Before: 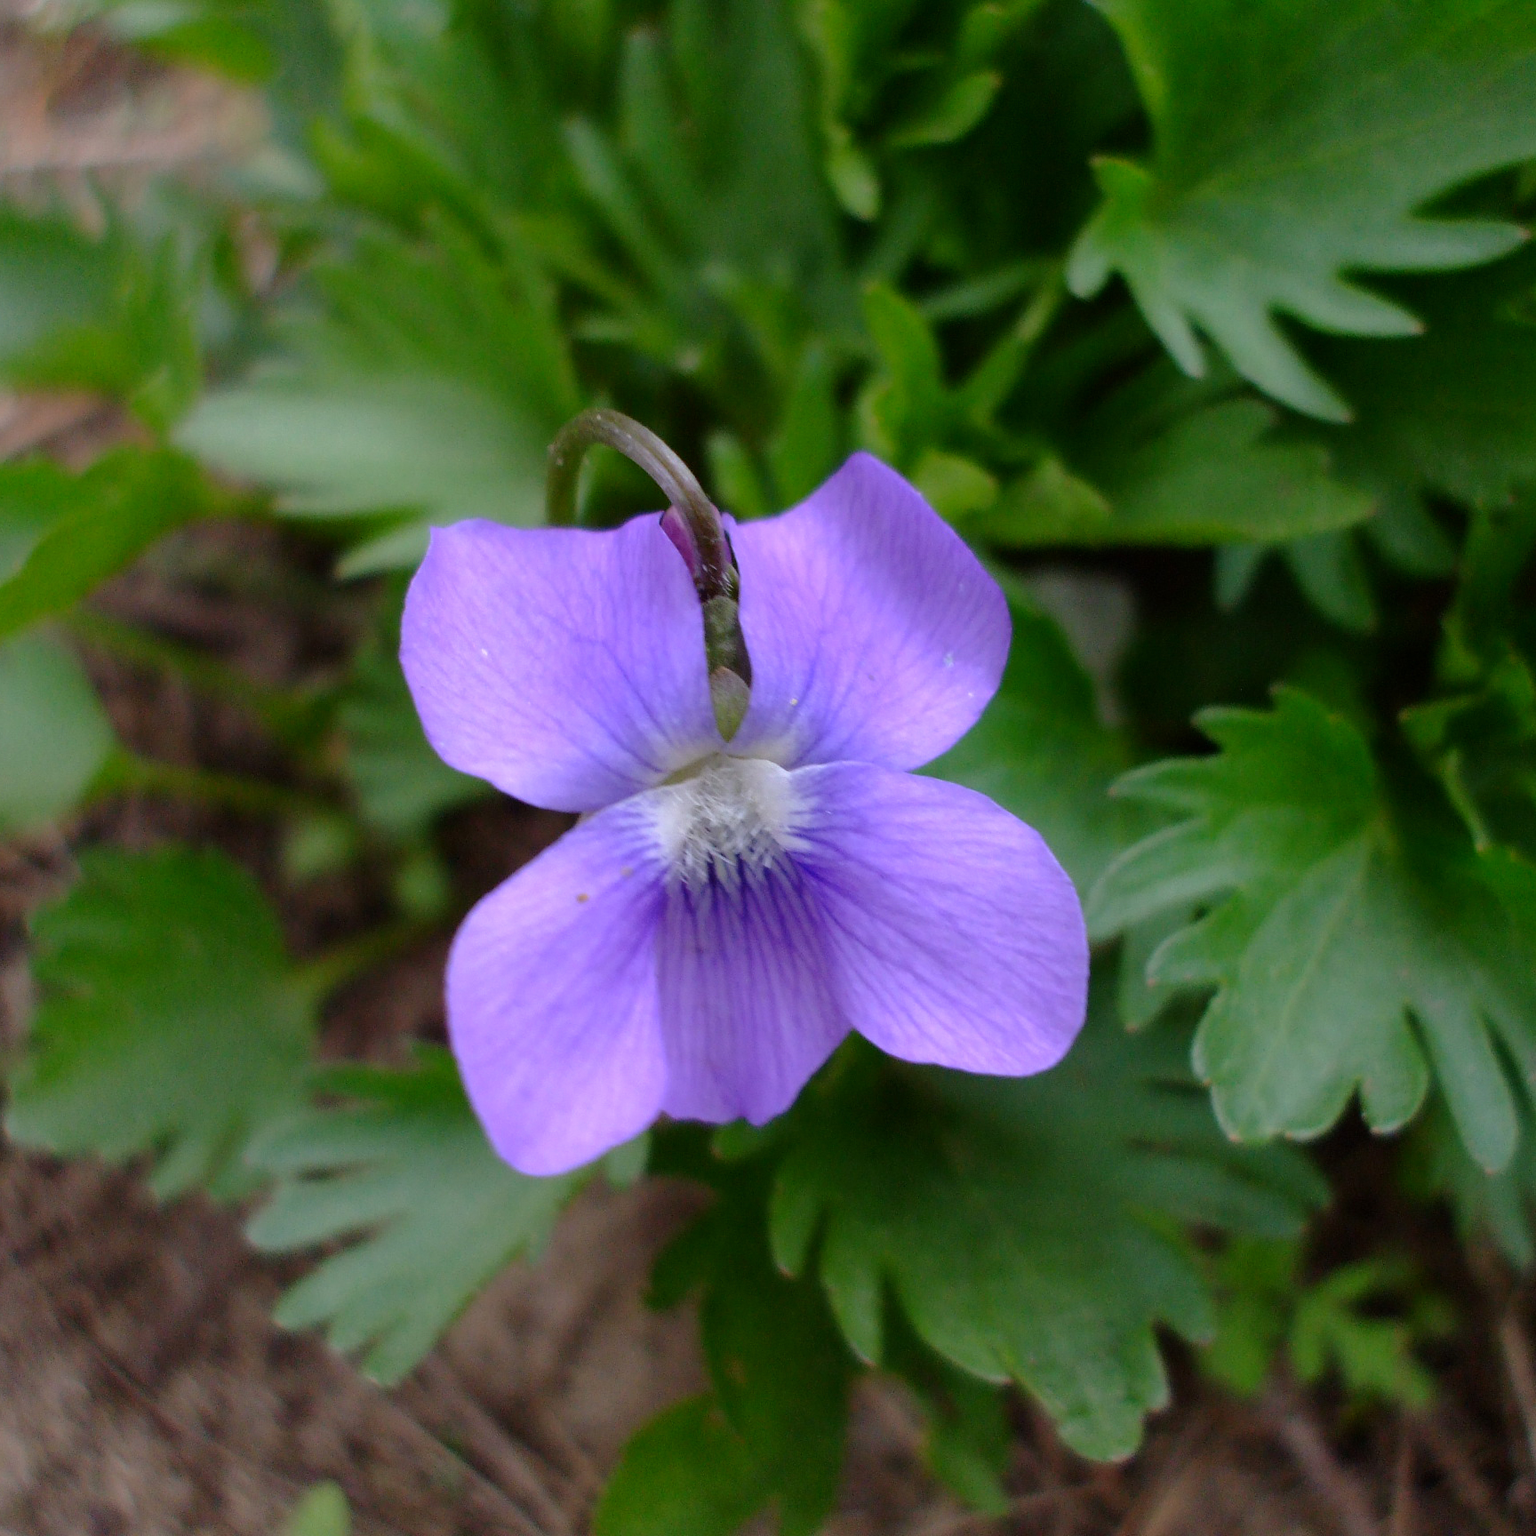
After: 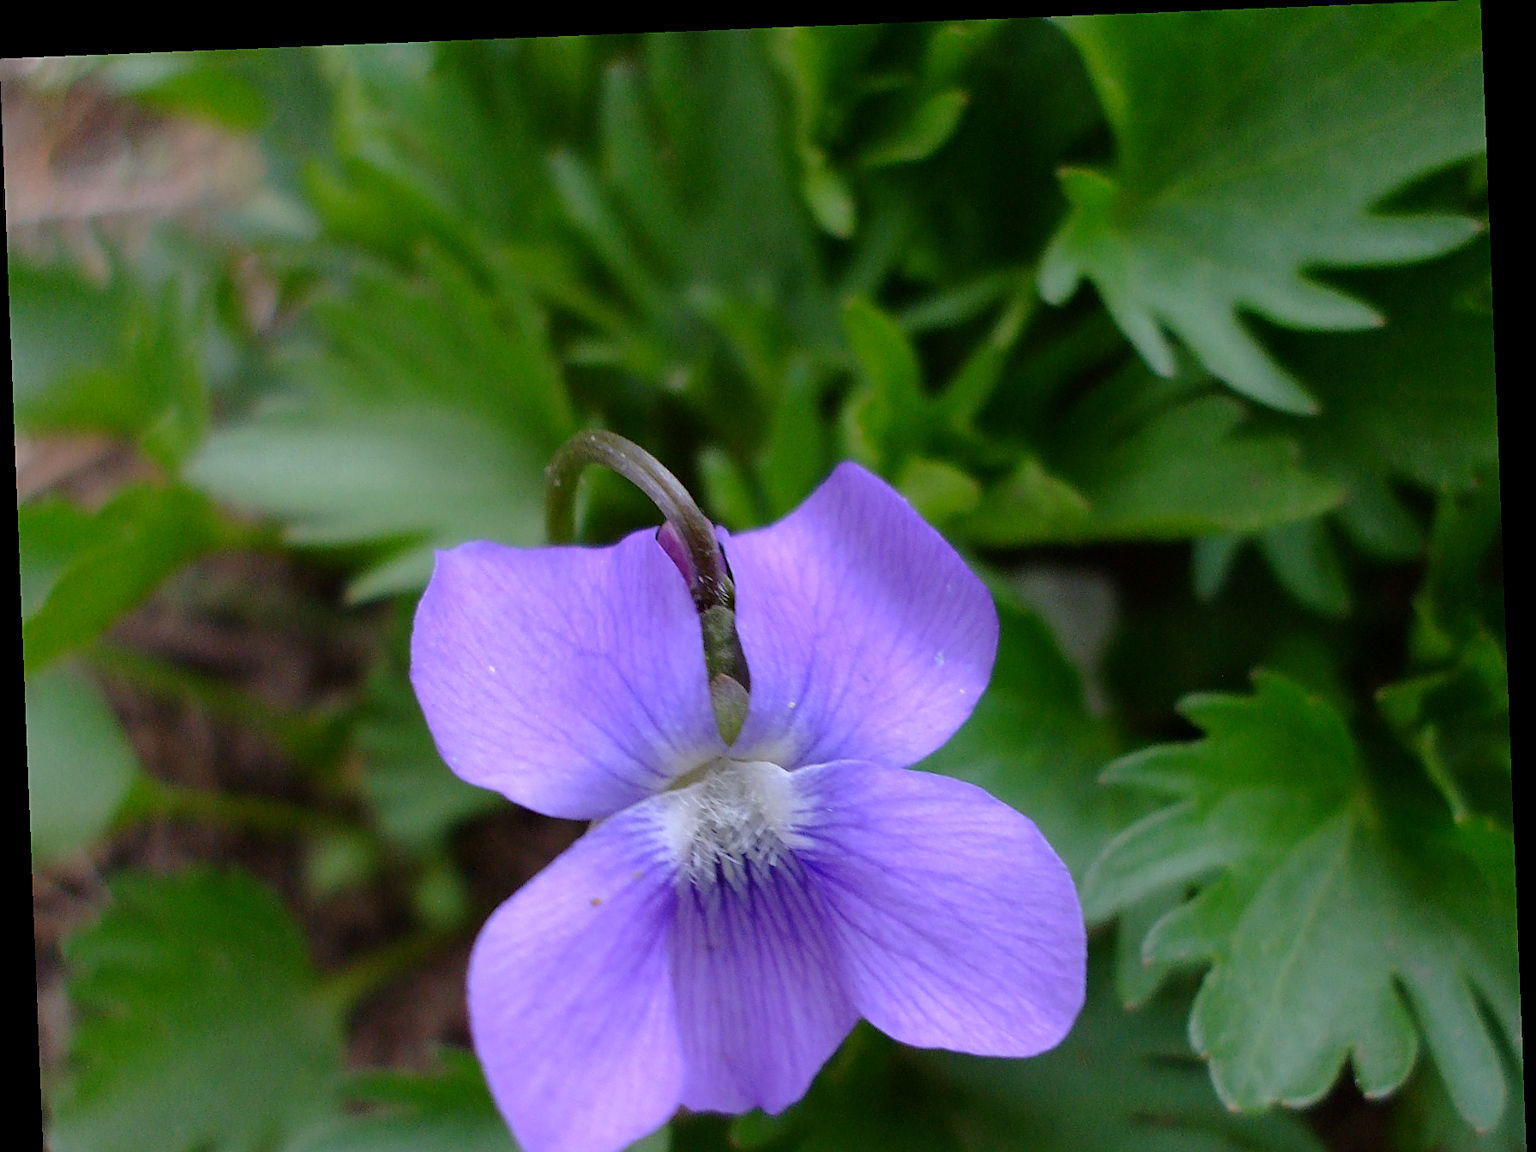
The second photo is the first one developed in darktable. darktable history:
white balance: red 0.98, blue 1.034
sharpen: on, module defaults
crop: bottom 24.967%
rotate and perspective: rotation -2.29°, automatic cropping off
